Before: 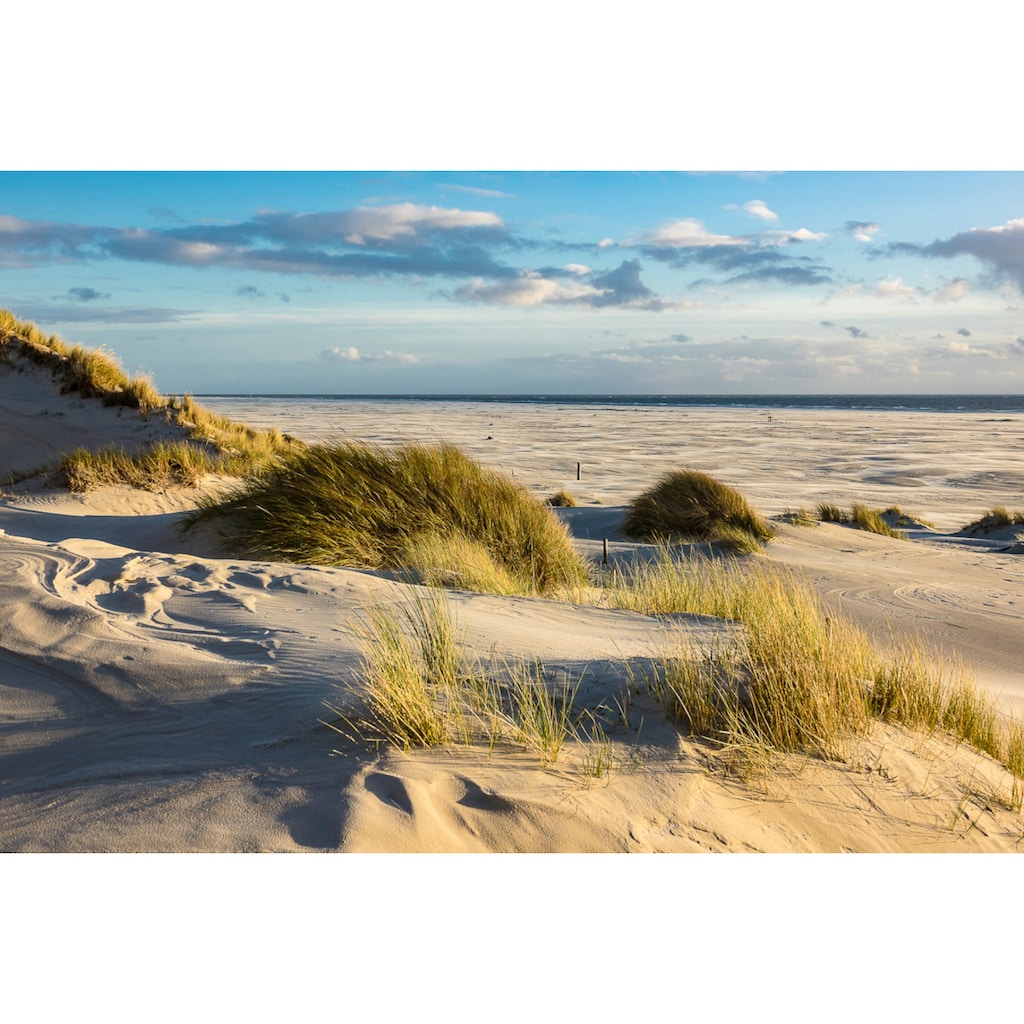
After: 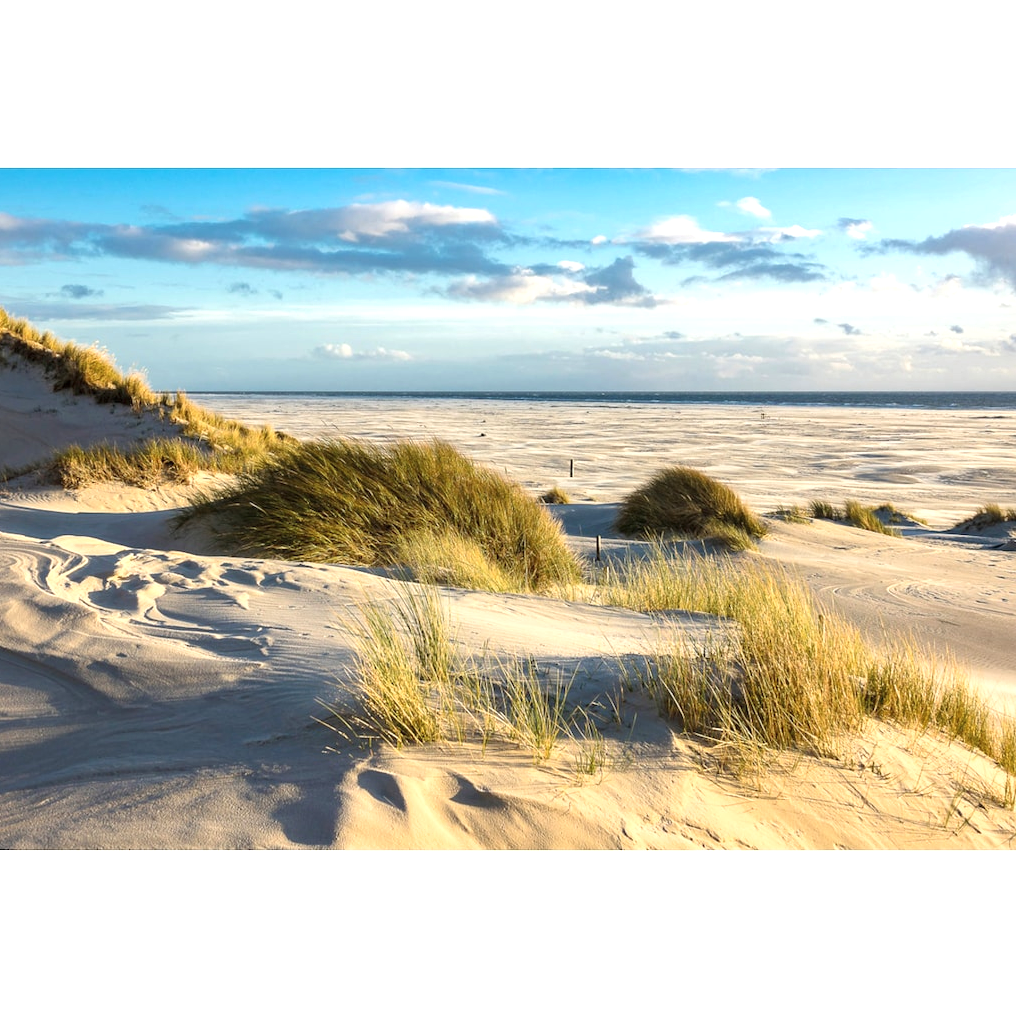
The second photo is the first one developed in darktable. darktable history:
crop and rotate: left 0.754%, top 0.319%, bottom 0.319%
shadows and highlights: radius 128.09, shadows 21.14, highlights -21.43, low approximation 0.01
exposure: exposure 0.648 EV, compensate exposure bias true, compensate highlight preservation false
color zones: curves: ch0 [(0, 0.5) (0.143, 0.5) (0.286, 0.456) (0.429, 0.5) (0.571, 0.5) (0.714, 0.5) (0.857, 0.5) (1, 0.5)]; ch1 [(0, 0.5) (0.143, 0.5) (0.286, 0.422) (0.429, 0.5) (0.571, 0.5) (0.714, 0.5) (0.857, 0.5) (1, 0.5)]
